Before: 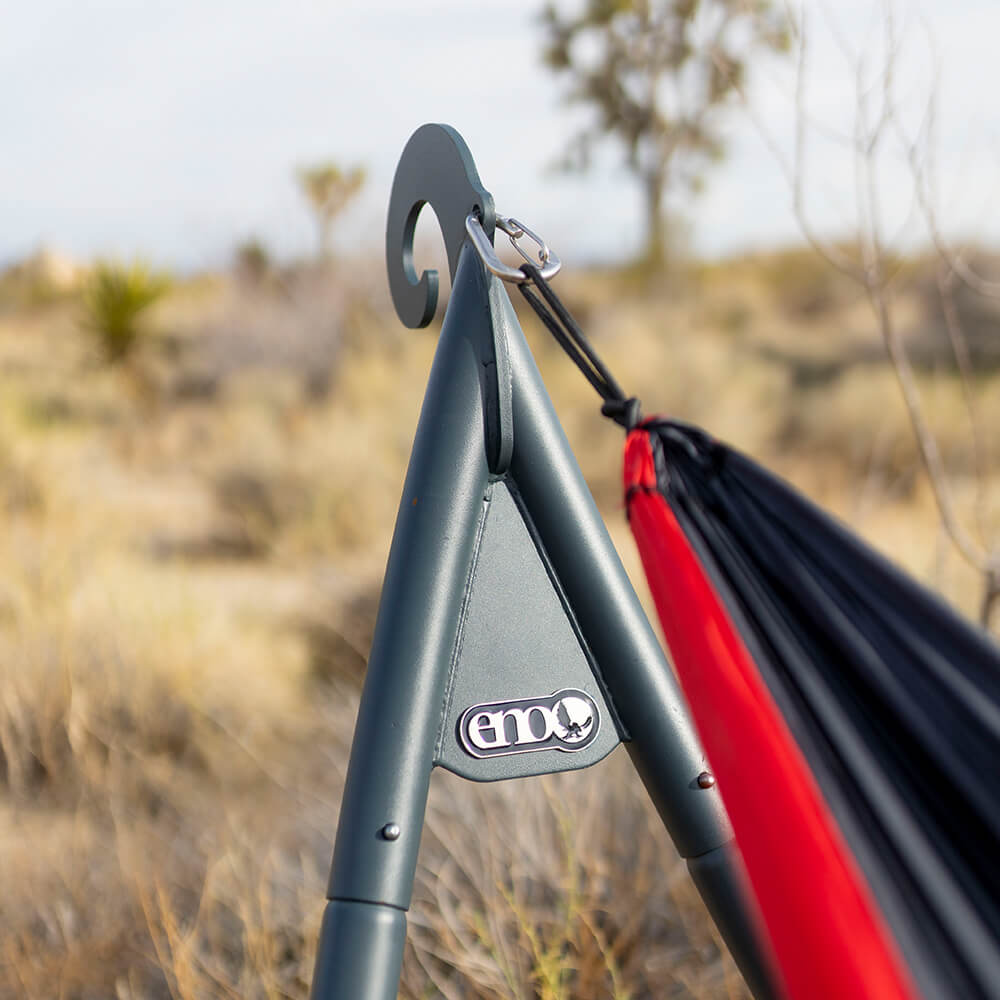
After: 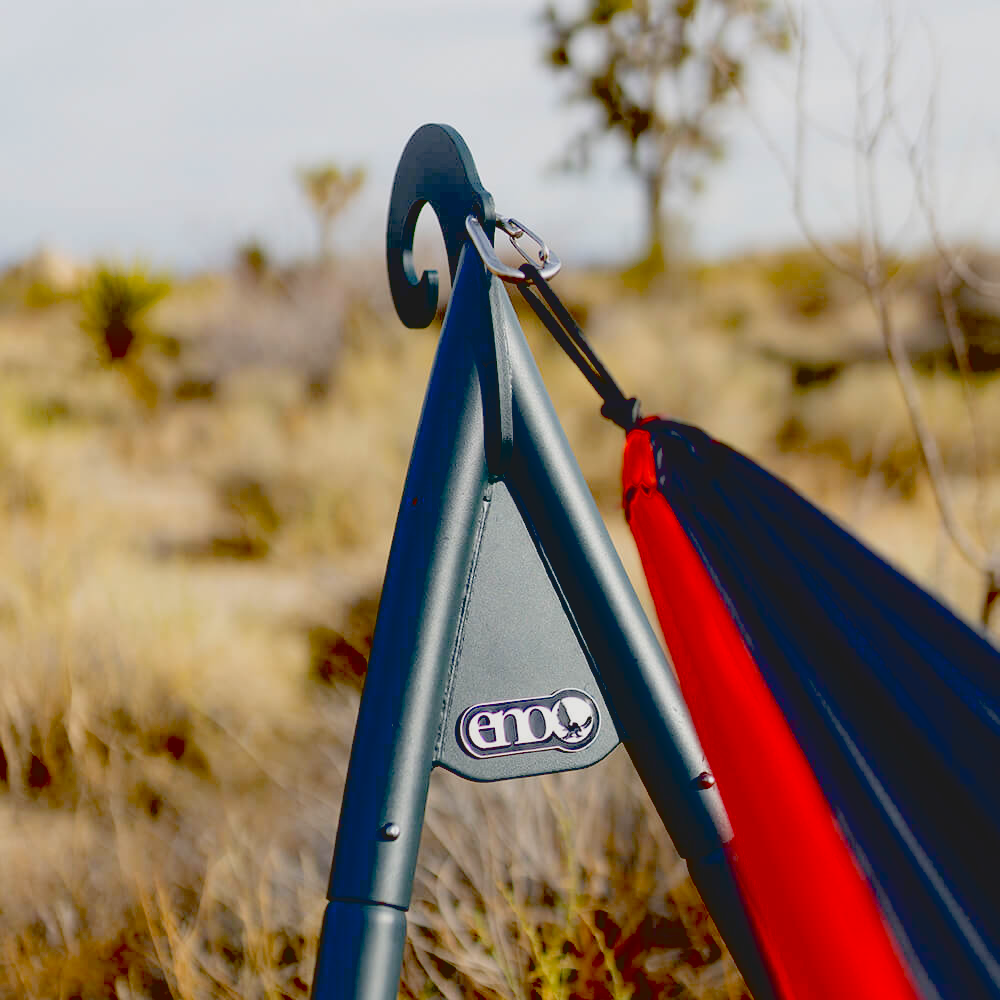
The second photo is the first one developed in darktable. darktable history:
contrast brightness saturation: contrast -0.15, brightness 0.05, saturation -0.12
exposure: black level correction 0.1, exposure -0.092 EV, compensate highlight preservation false
